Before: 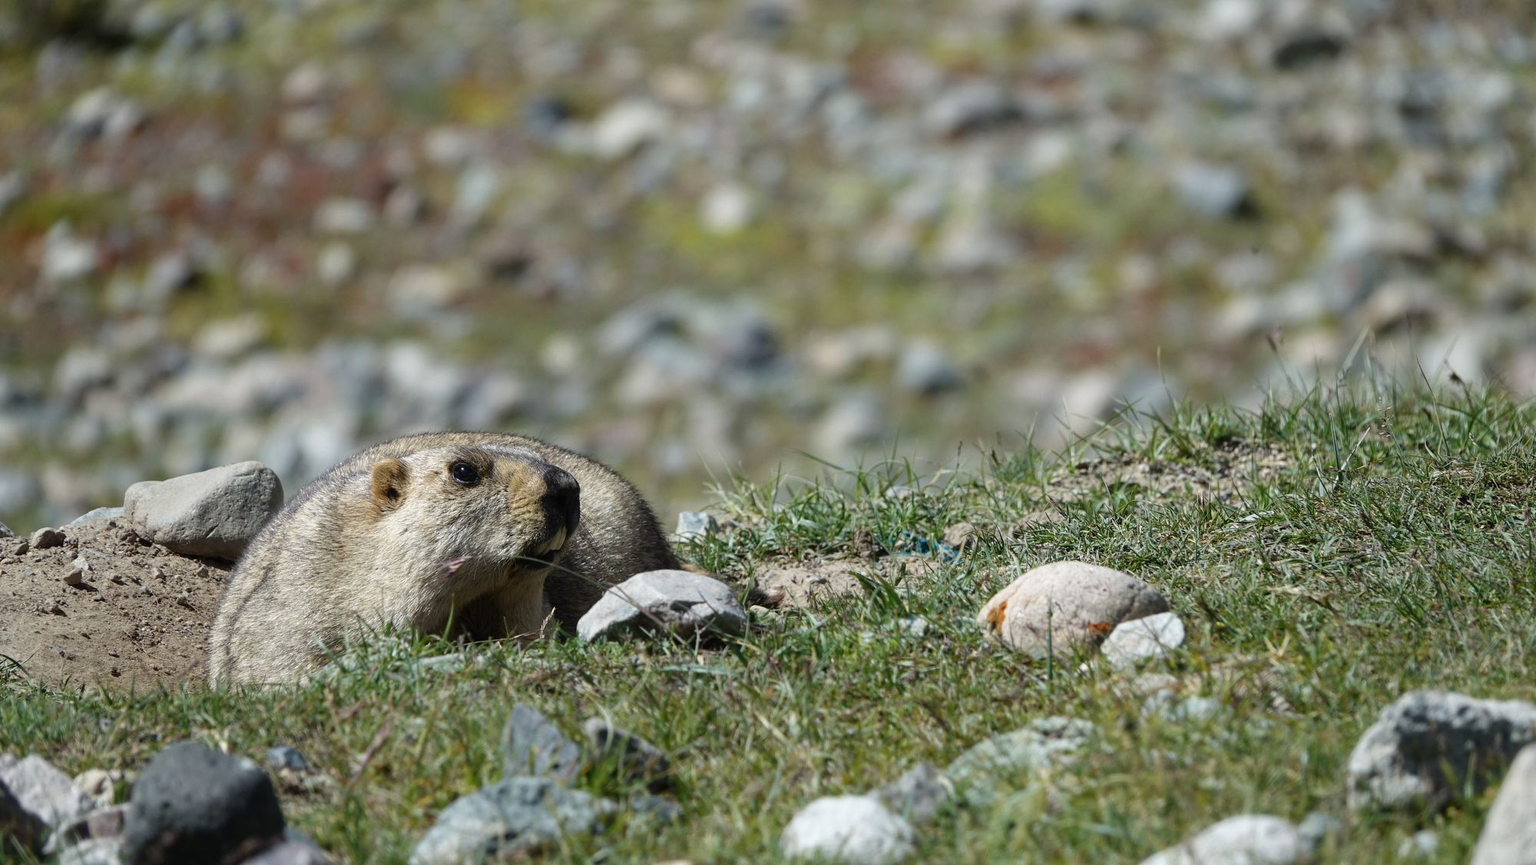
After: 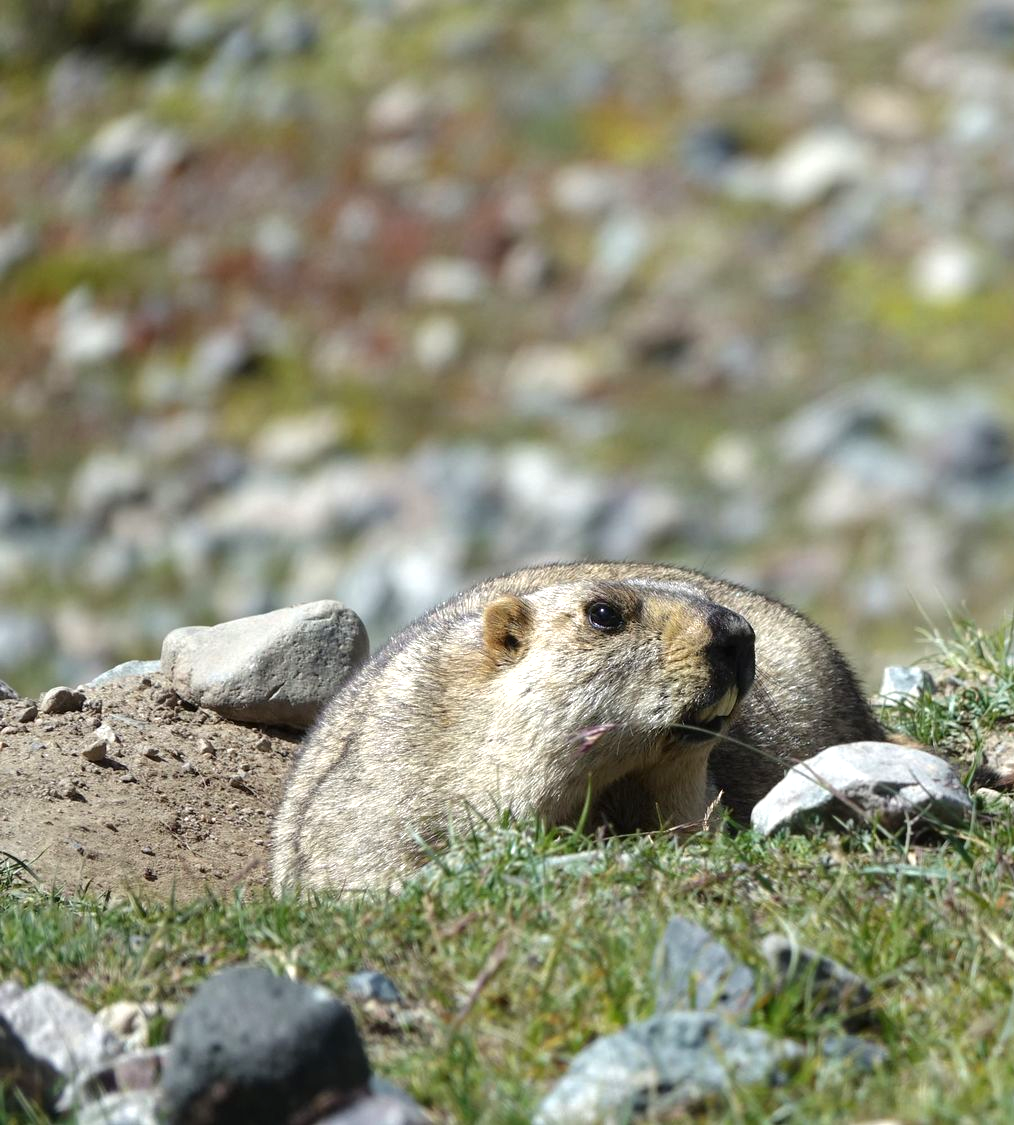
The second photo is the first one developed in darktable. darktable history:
crop and rotate: left 0.026%, top 0%, right 49.237%
shadows and highlights: shadows -20.15, white point adjustment -2.06, highlights -34.92
exposure: black level correction 0, exposure 0.703 EV, compensate highlight preservation false
